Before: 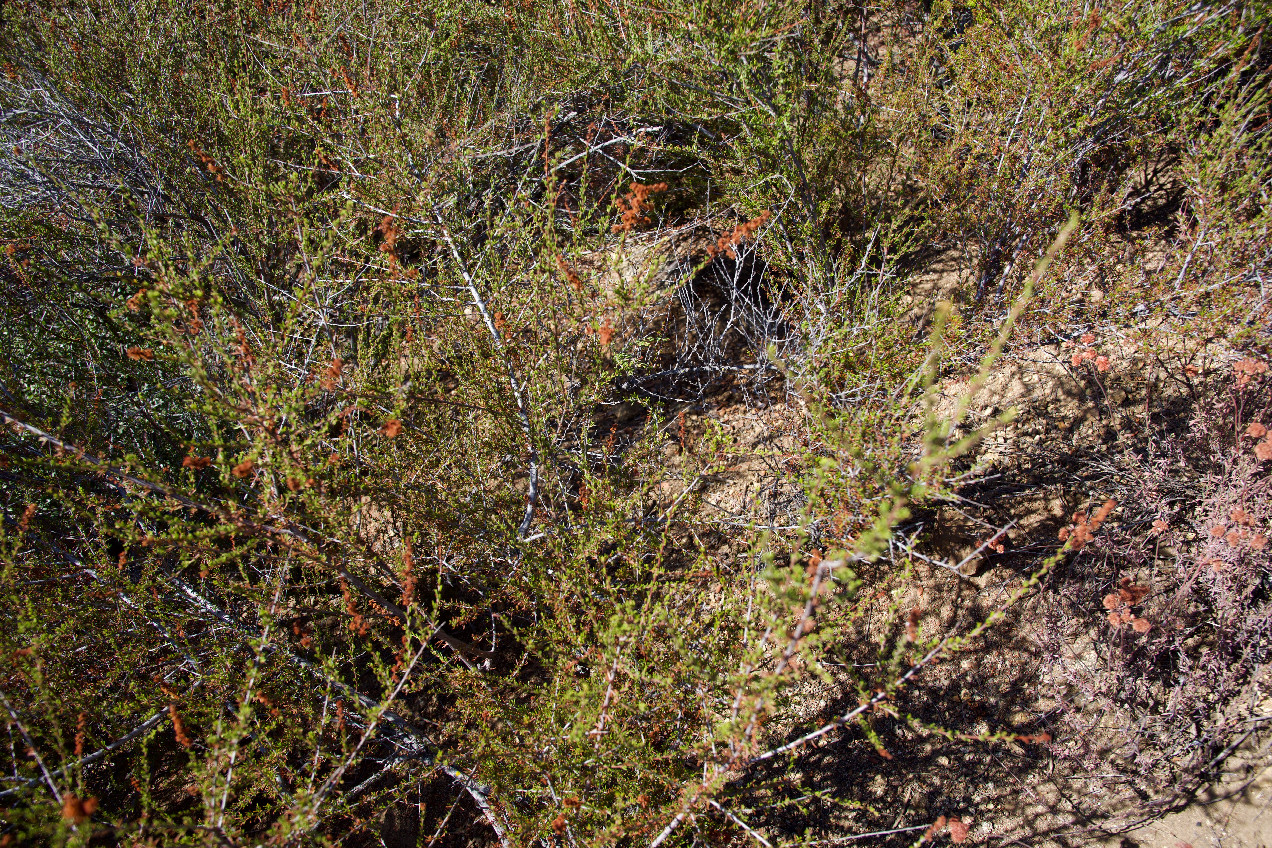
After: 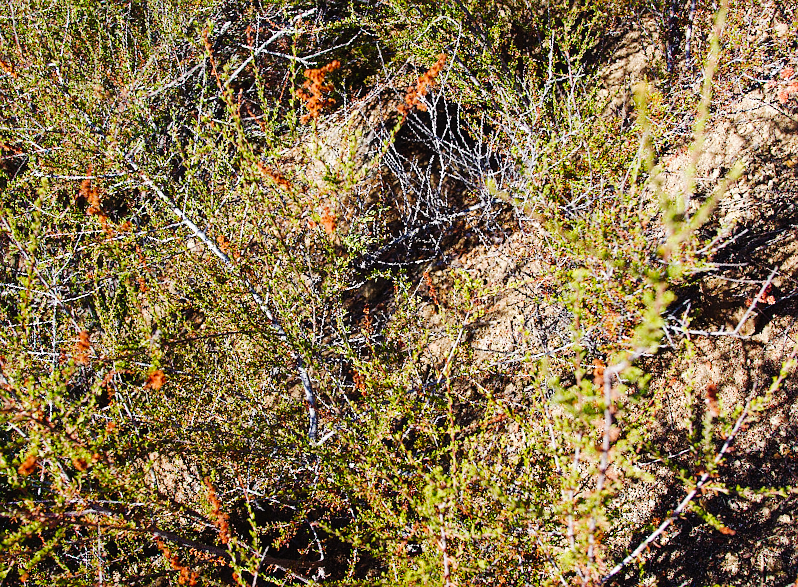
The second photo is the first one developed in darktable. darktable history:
crop and rotate: angle 18.61°, left 6.809%, right 3.681%, bottom 1.105%
color balance rgb: perceptual saturation grading › global saturation 1.957%, perceptual saturation grading › highlights -2.768%, perceptual saturation grading › mid-tones 4.162%, perceptual saturation grading › shadows 8.109%, global vibrance 20%
tone curve: curves: ch0 [(0, 0.014) (0.12, 0.096) (0.386, 0.49) (0.54, 0.684) (0.751, 0.855) (0.89, 0.943) (0.998, 0.989)]; ch1 [(0, 0) (0.133, 0.099) (0.437, 0.41) (0.5, 0.5) (0.517, 0.536) (0.548, 0.575) (0.582, 0.631) (0.627, 0.688) (0.836, 0.868) (1, 1)]; ch2 [(0, 0) (0.374, 0.341) (0.456, 0.443) (0.478, 0.49) (0.501, 0.5) (0.528, 0.538) (0.55, 0.6) (0.572, 0.63) (0.702, 0.765) (1, 1)], preserve colors none
sharpen: radius 1.014
